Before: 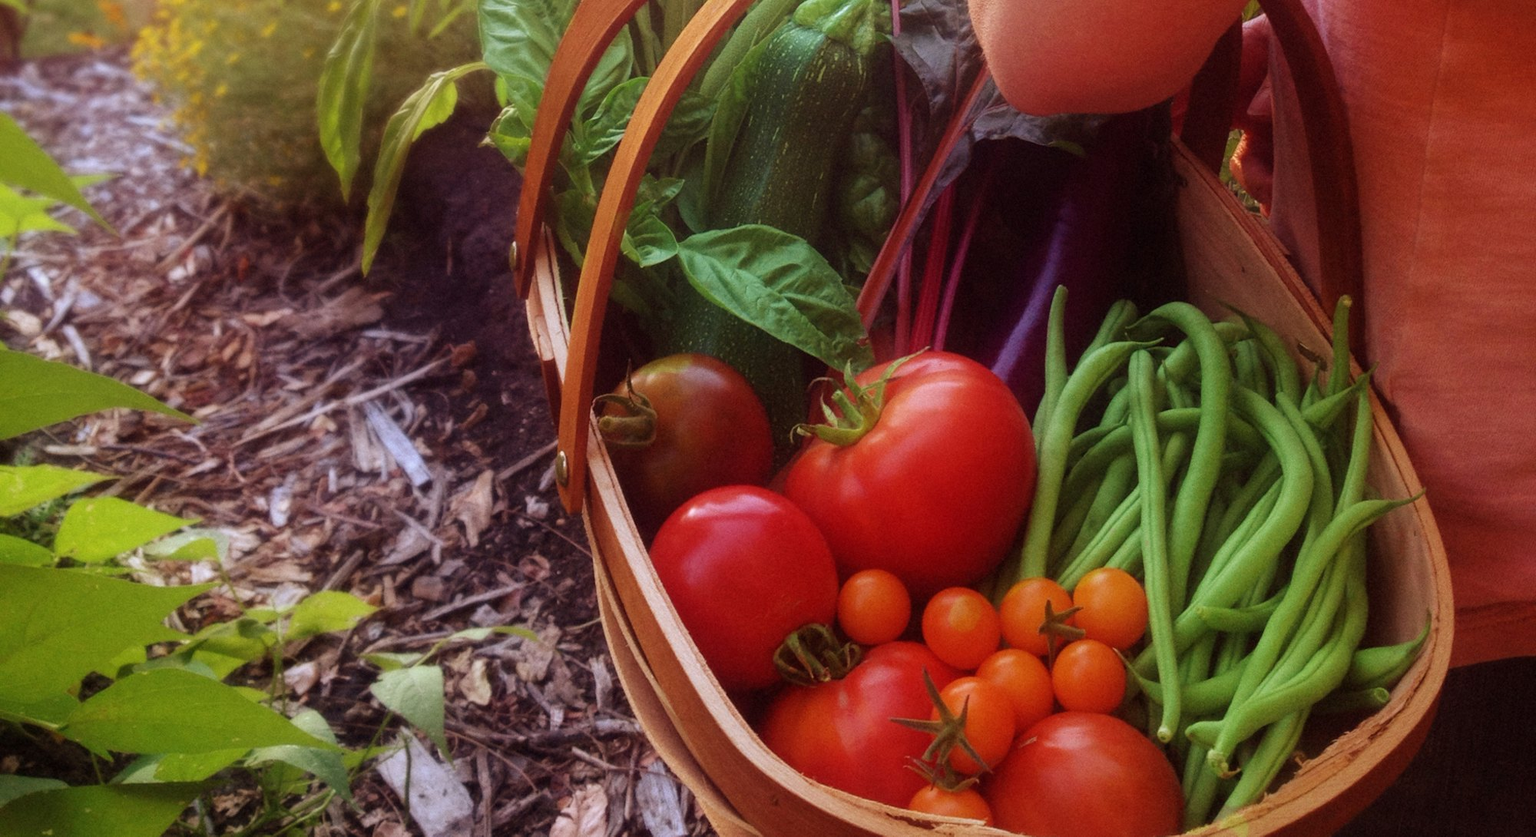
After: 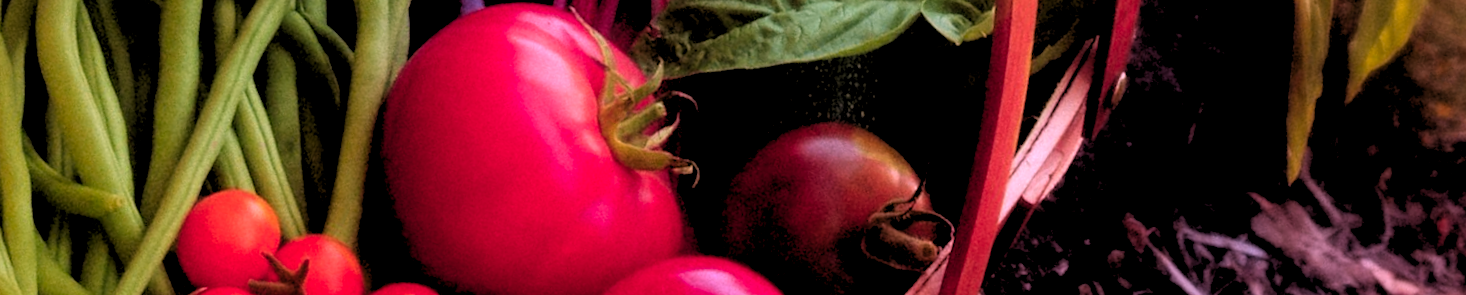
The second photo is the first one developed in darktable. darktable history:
rotate and perspective: rotation -4.86°, automatic cropping off
crop and rotate: angle 16.12°, top 30.835%, bottom 35.653%
color balance rgb: global vibrance 1%, saturation formula JzAzBz (2021)
white balance: red 1.188, blue 1.11
color zones: curves: ch1 [(0.235, 0.558) (0.75, 0.5)]; ch2 [(0.25, 0.462) (0.749, 0.457)], mix 40.67%
rgb levels: levels [[0.034, 0.472, 0.904], [0, 0.5, 1], [0, 0.5, 1]]
